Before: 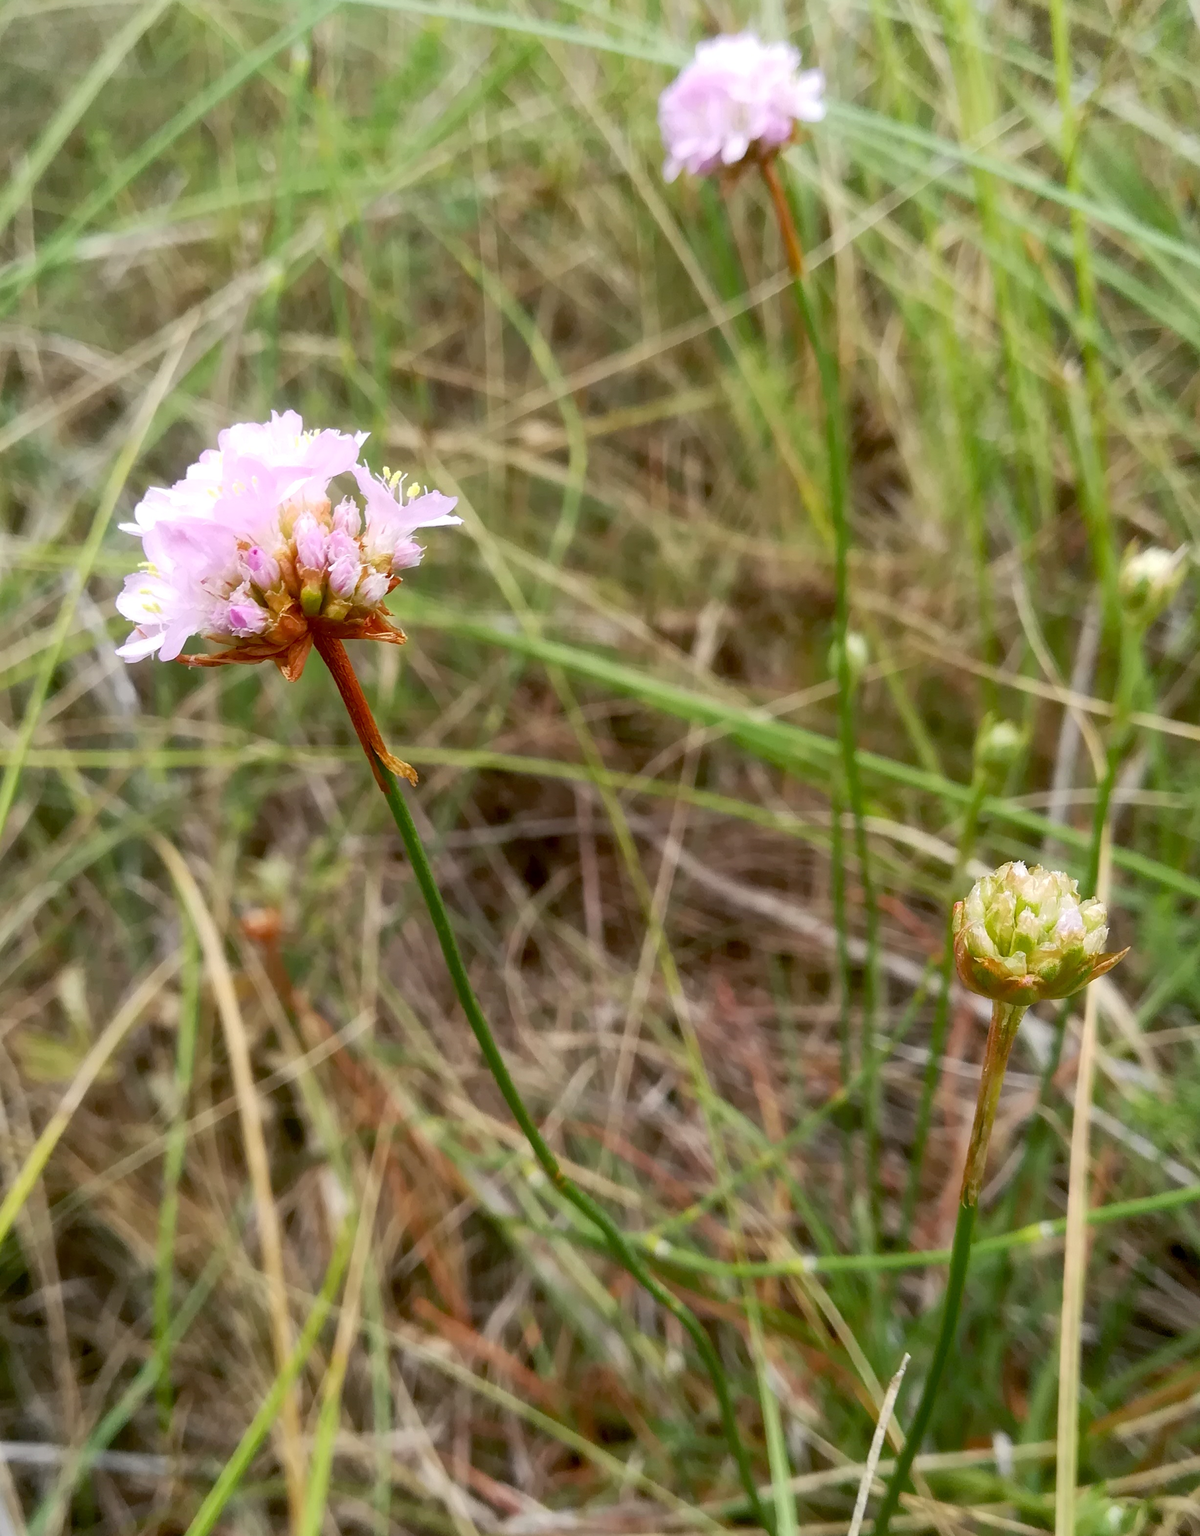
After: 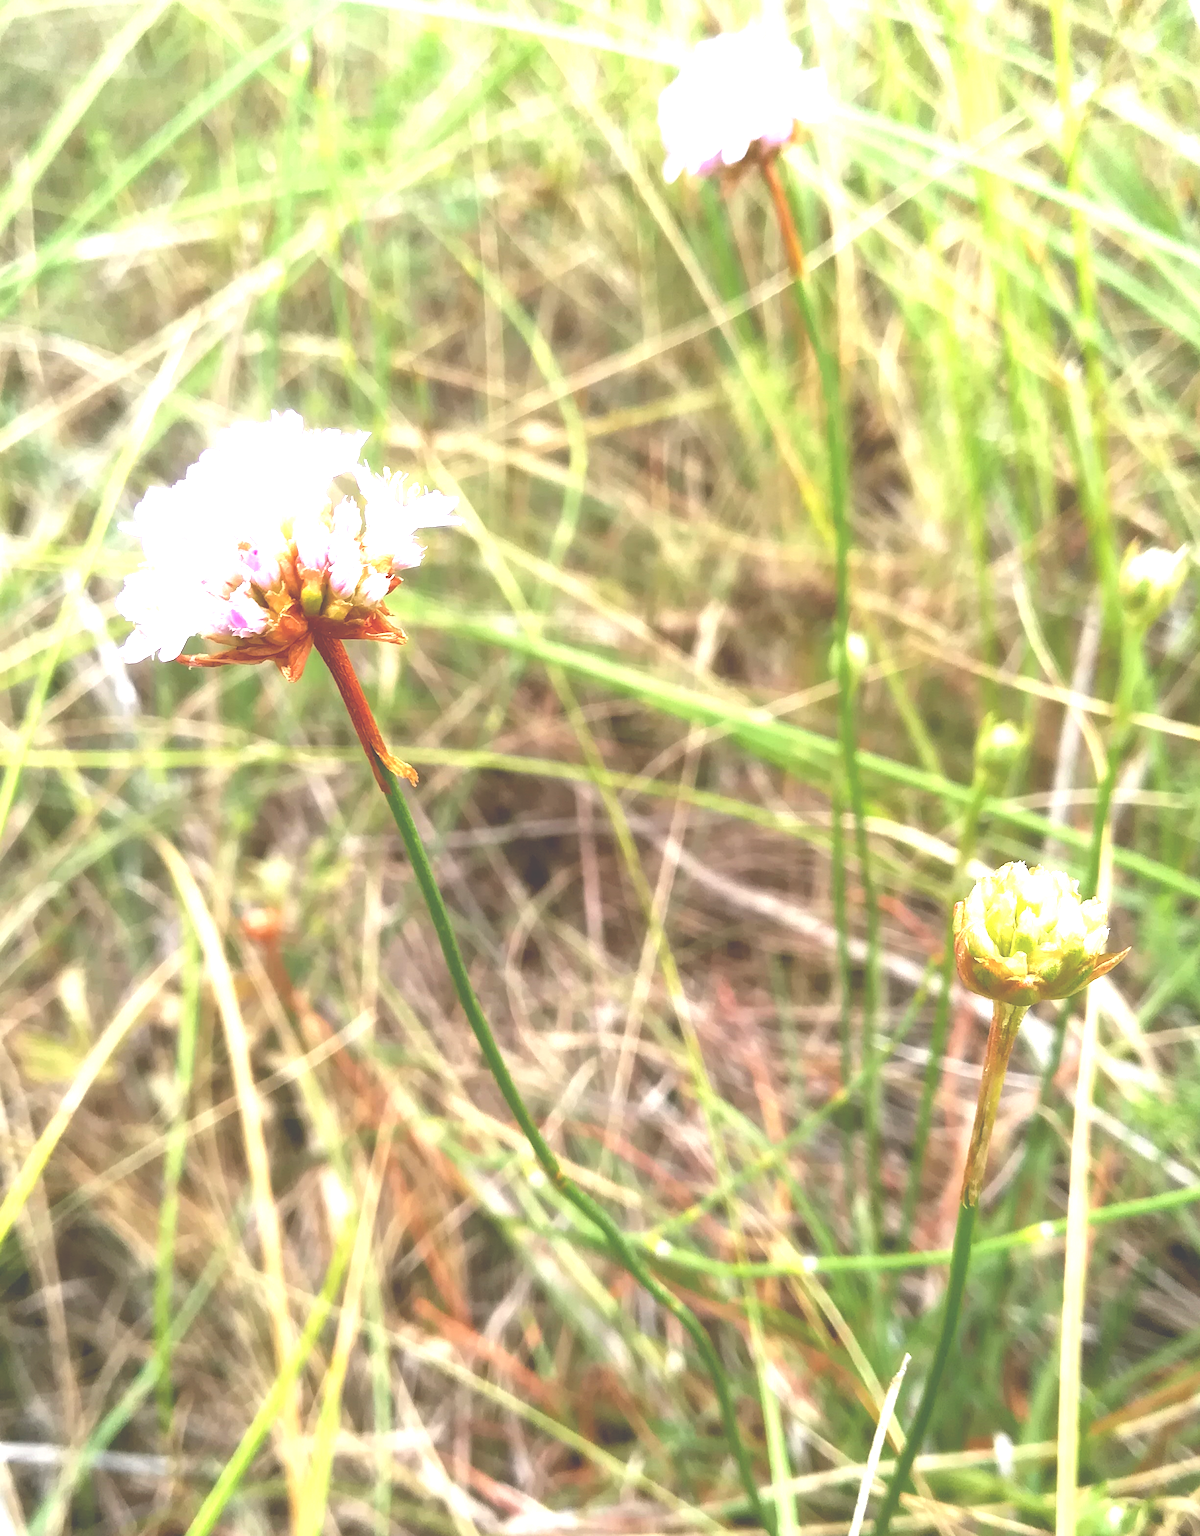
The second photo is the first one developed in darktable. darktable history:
exposure: black level correction -0.023, exposure 1.394 EV, compensate exposure bias true, compensate highlight preservation false
